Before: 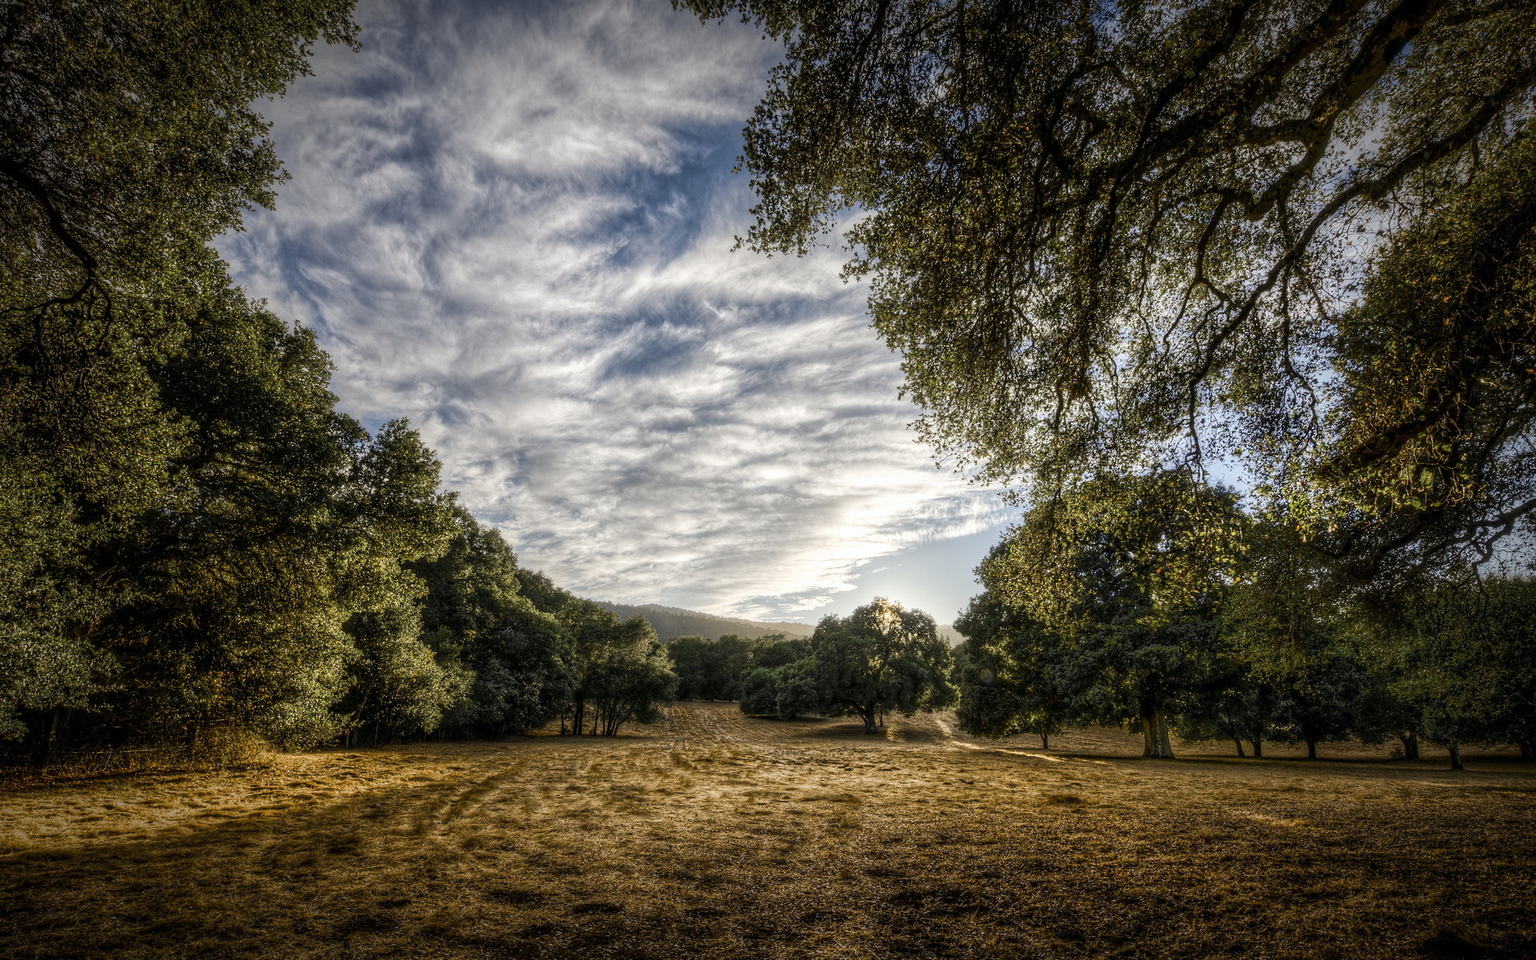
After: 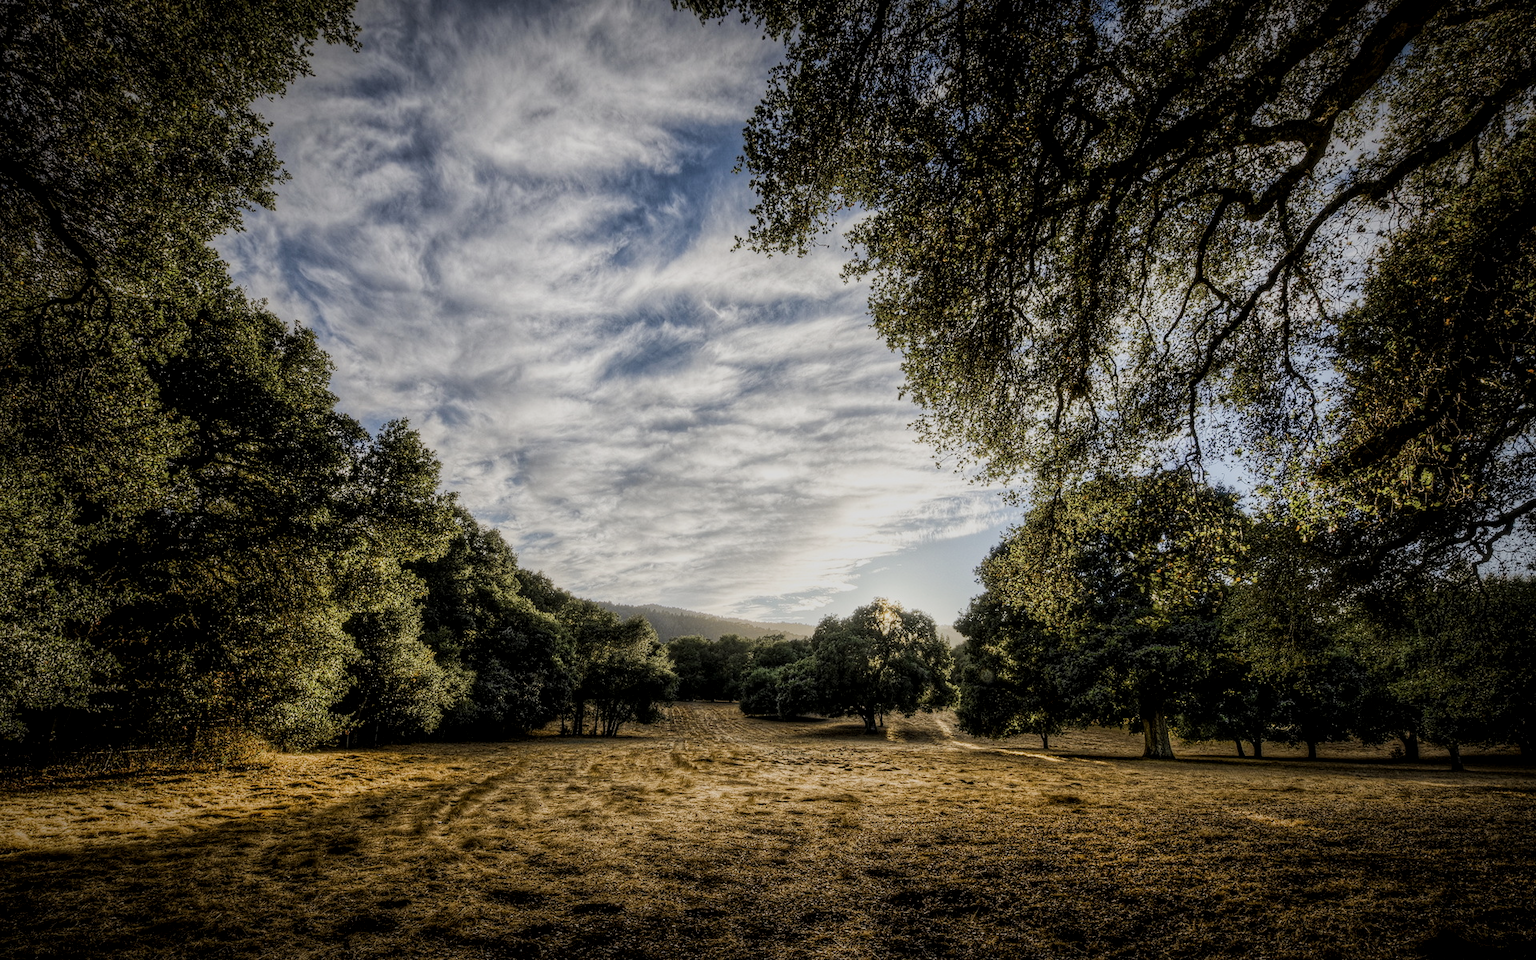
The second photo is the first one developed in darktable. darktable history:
filmic rgb: black relative exposure -7.65 EV, white relative exposure 4.56 EV, threshold 6 EV, hardness 3.61, iterations of high-quality reconstruction 0, enable highlight reconstruction true
local contrast: highlights 104%, shadows 103%, detail 119%, midtone range 0.2
